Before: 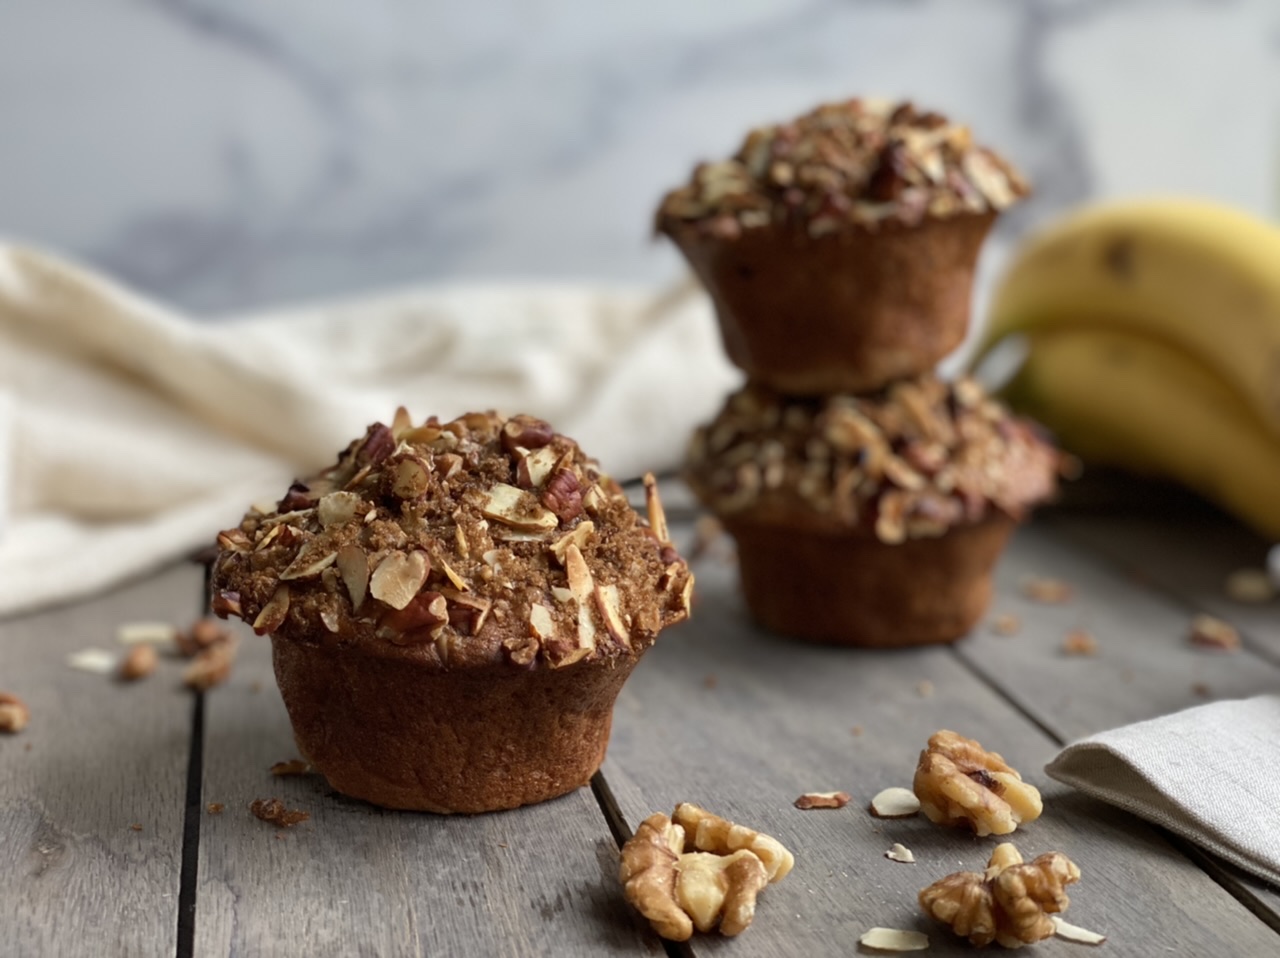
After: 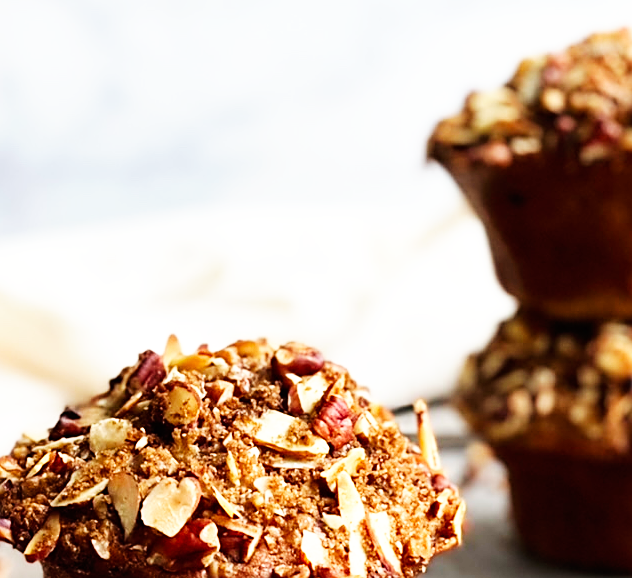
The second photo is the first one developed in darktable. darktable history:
crop: left 17.944%, top 7.664%, right 32.68%, bottom 31.904%
sharpen: on, module defaults
tone equalizer: -8 EV -0.433 EV, -7 EV -0.399 EV, -6 EV -0.318 EV, -5 EV -0.205 EV, -3 EV 0.243 EV, -2 EV 0.312 EV, -1 EV 0.413 EV, +0 EV 0.392 EV
base curve: curves: ch0 [(0, 0) (0.007, 0.004) (0.027, 0.03) (0.046, 0.07) (0.207, 0.54) (0.442, 0.872) (0.673, 0.972) (1, 1)], preserve colors none
